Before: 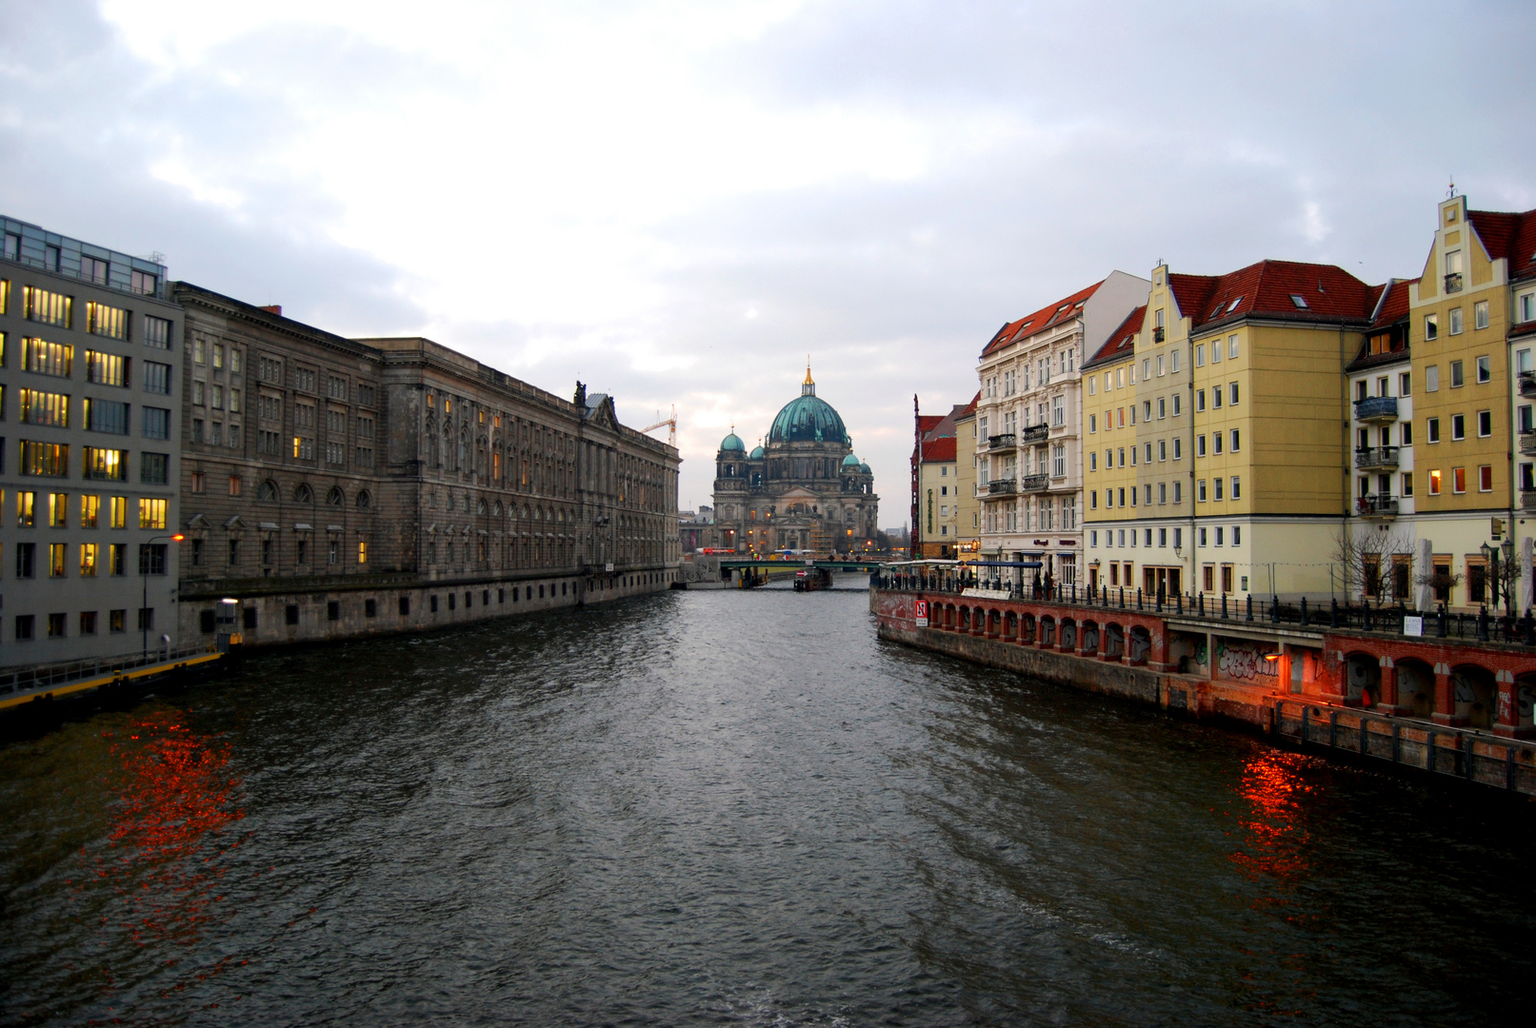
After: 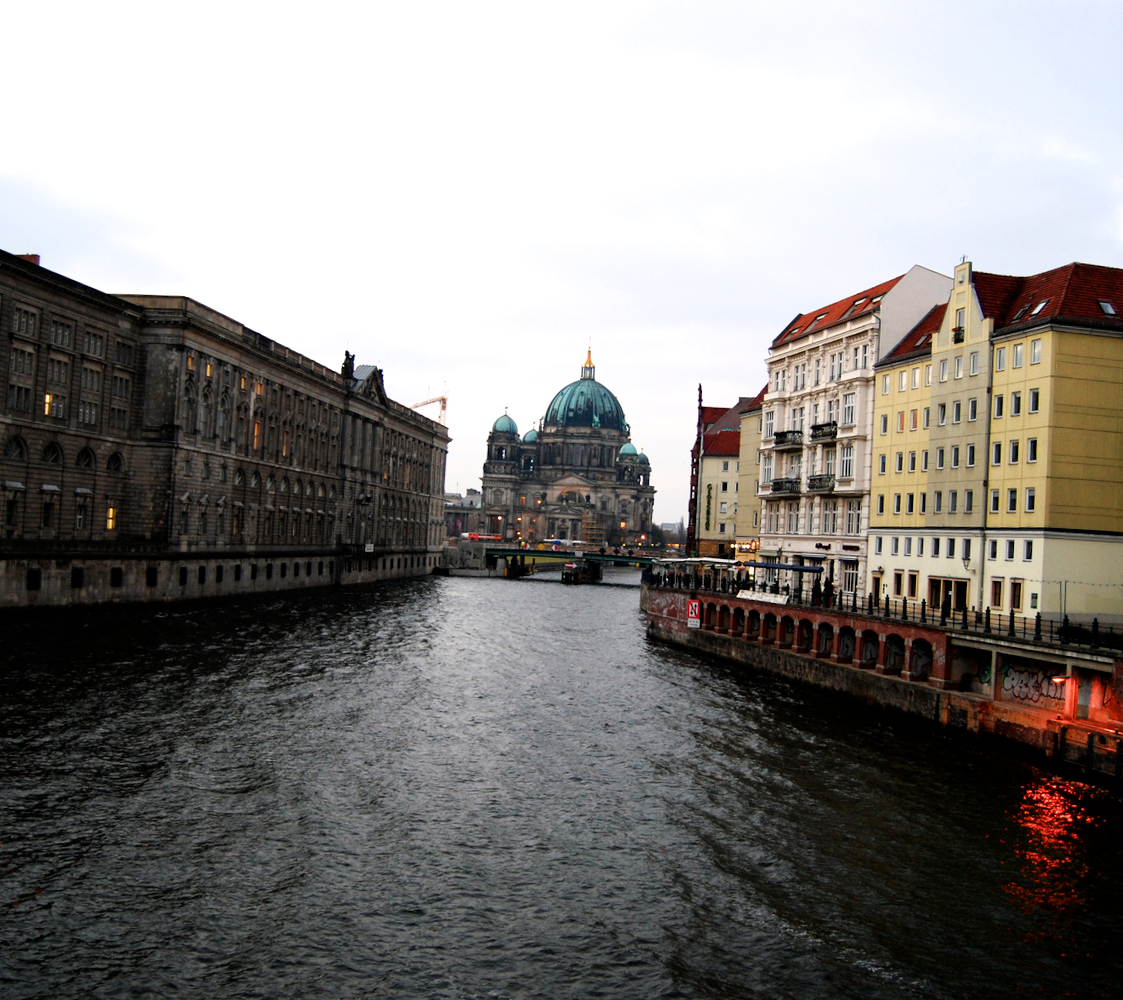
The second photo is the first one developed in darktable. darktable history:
crop and rotate: angle -3.08°, left 14.022%, top 0.022%, right 10.82%, bottom 0.061%
filmic rgb: black relative exposure -7.97 EV, white relative exposure 2.19 EV, hardness 6.9
